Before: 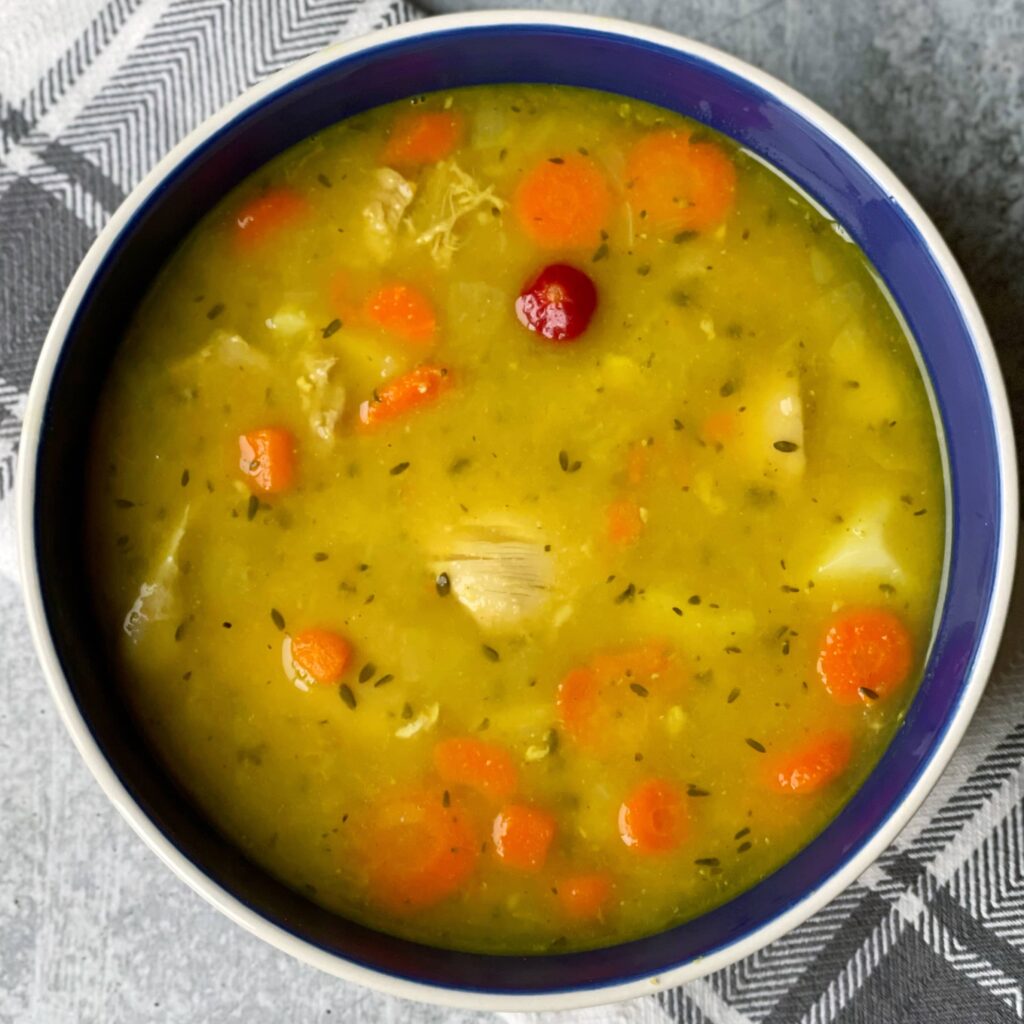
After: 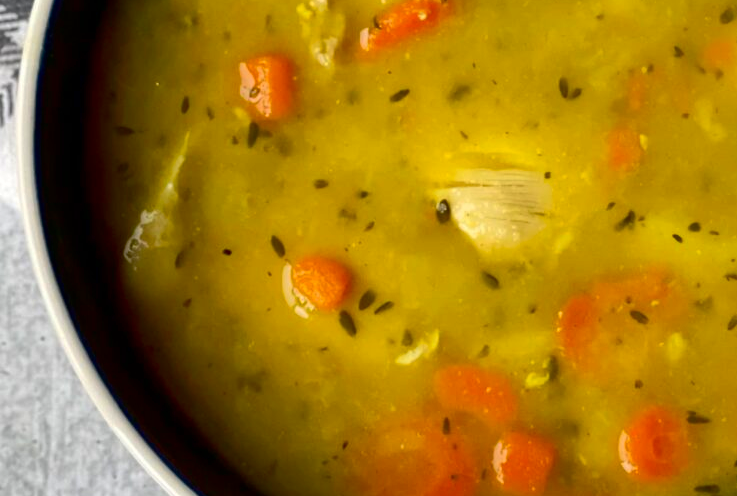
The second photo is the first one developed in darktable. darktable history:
crop: top 36.498%, right 27.964%, bottom 14.995%
contrast brightness saturation: contrast 0.2, brightness -0.11, saturation 0.1
shadows and highlights: on, module defaults
